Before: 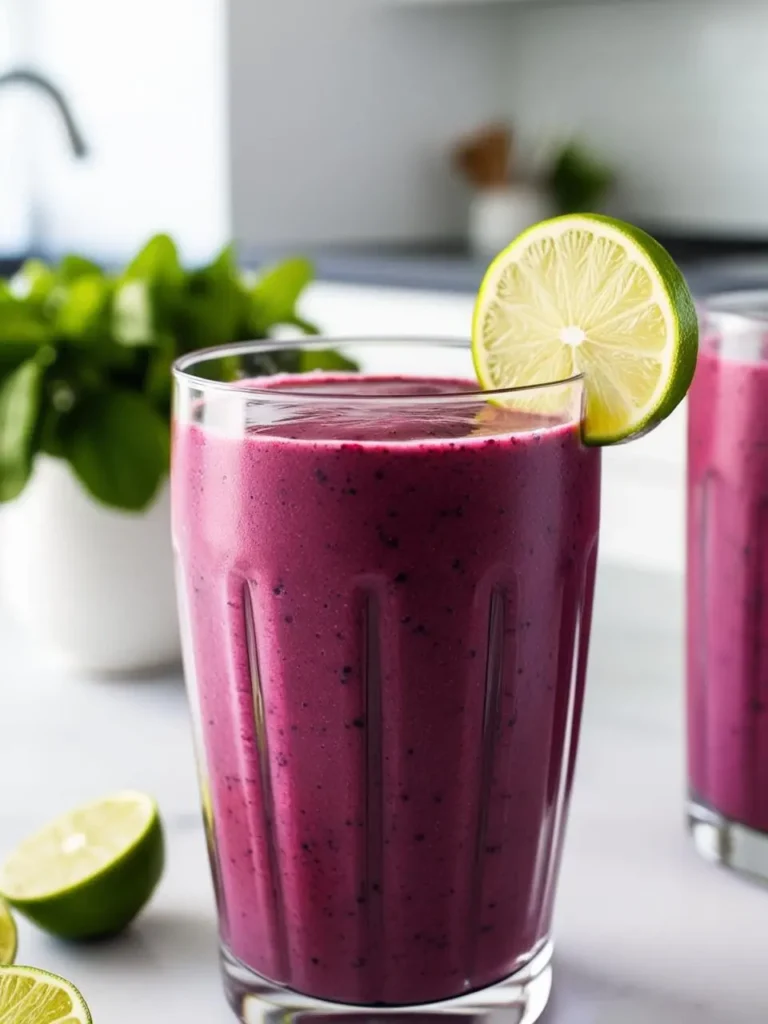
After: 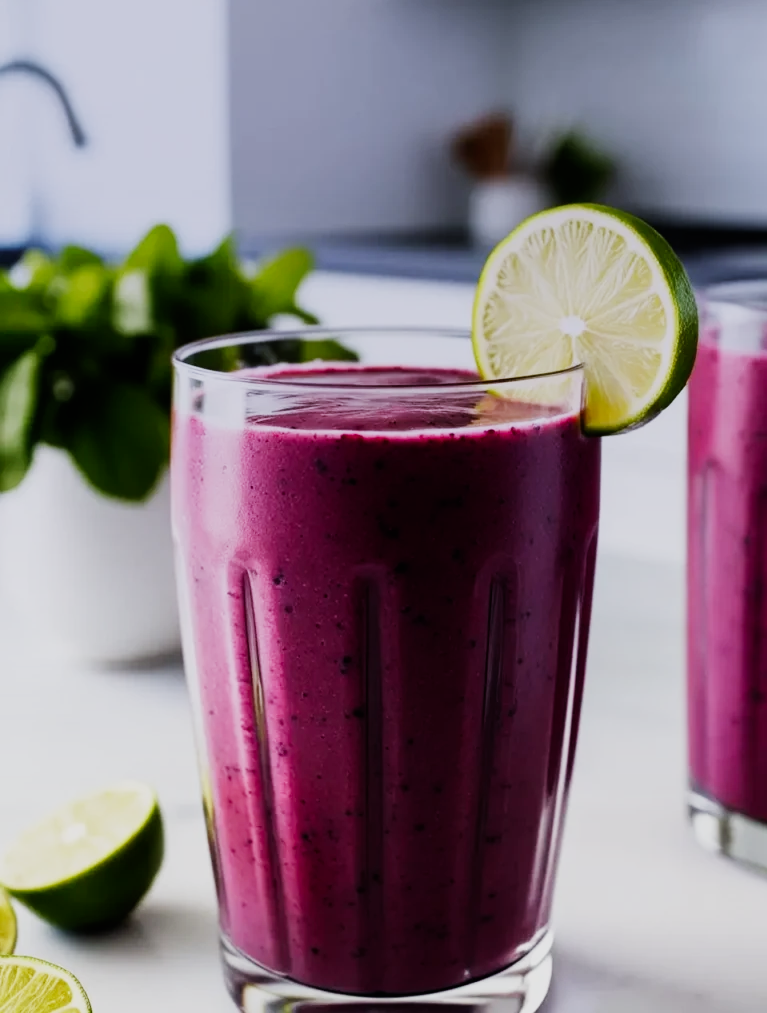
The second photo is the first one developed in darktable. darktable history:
graduated density: hue 238.83°, saturation 50%
crop: top 1.049%, right 0.001%
sigmoid: contrast 1.7, skew -0.1, preserve hue 0%, red attenuation 0.1, red rotation 0.035, green attenuation 0.1, green rotation -0.017, blue attenuation 0.15, blue rotation -0.052, base primaries Rec2020
color balance: mode lift, gamma, gain (sRGB)
